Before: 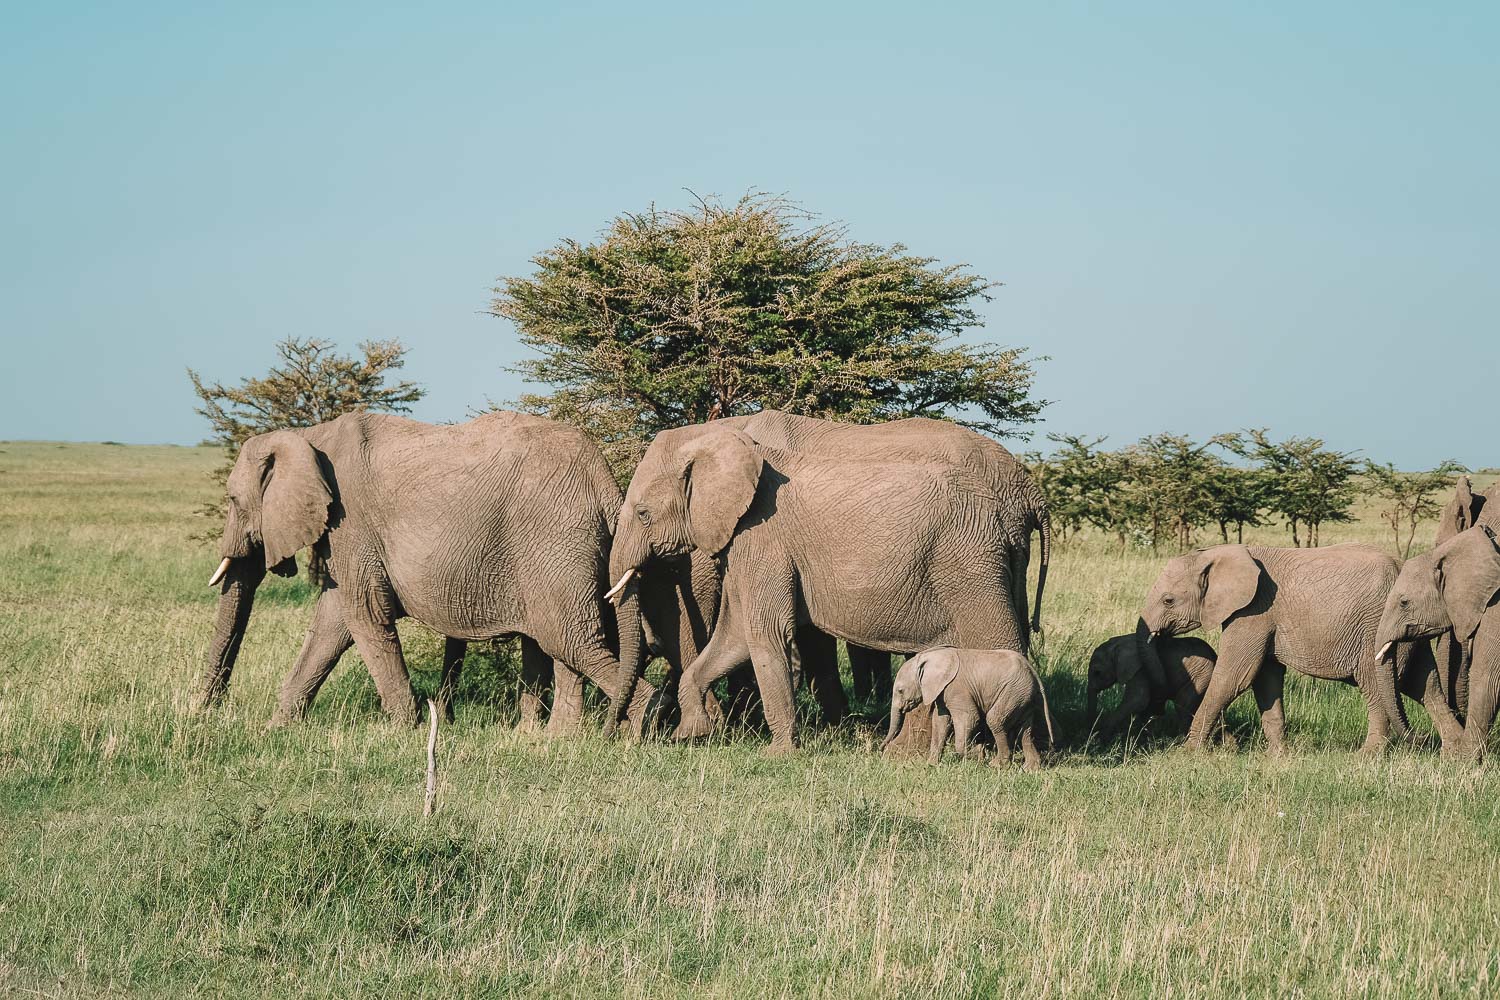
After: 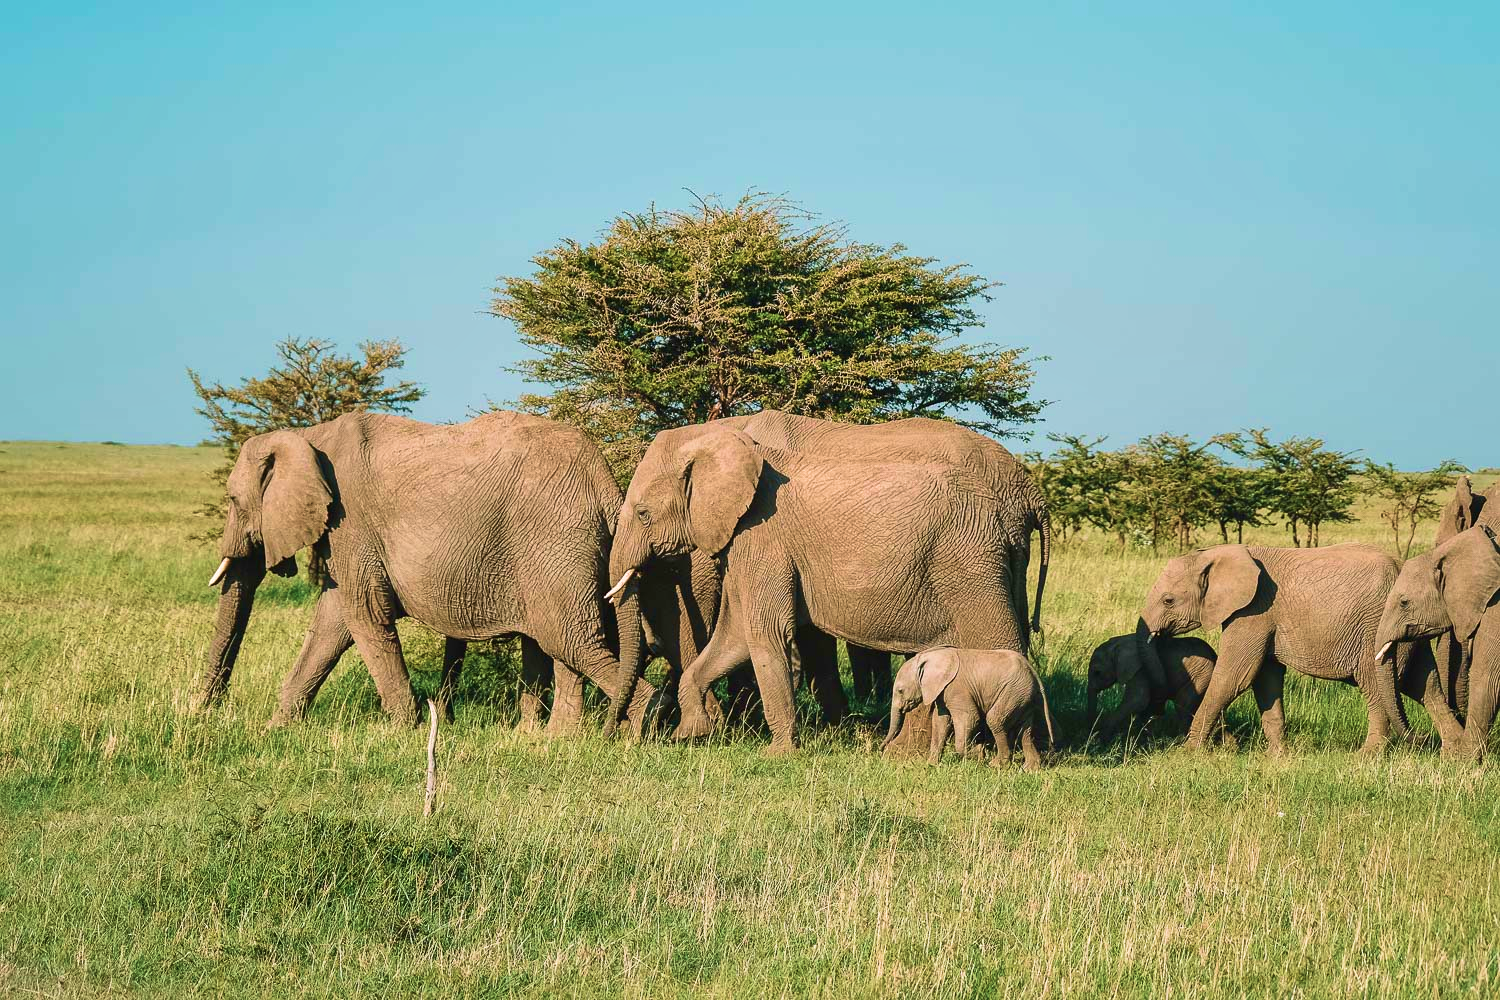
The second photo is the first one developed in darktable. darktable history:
velvia: strength 75%
local contrast: mode bilateral grid, contrast 20, coarseness 50, detail 120%, midtone range 0.2
